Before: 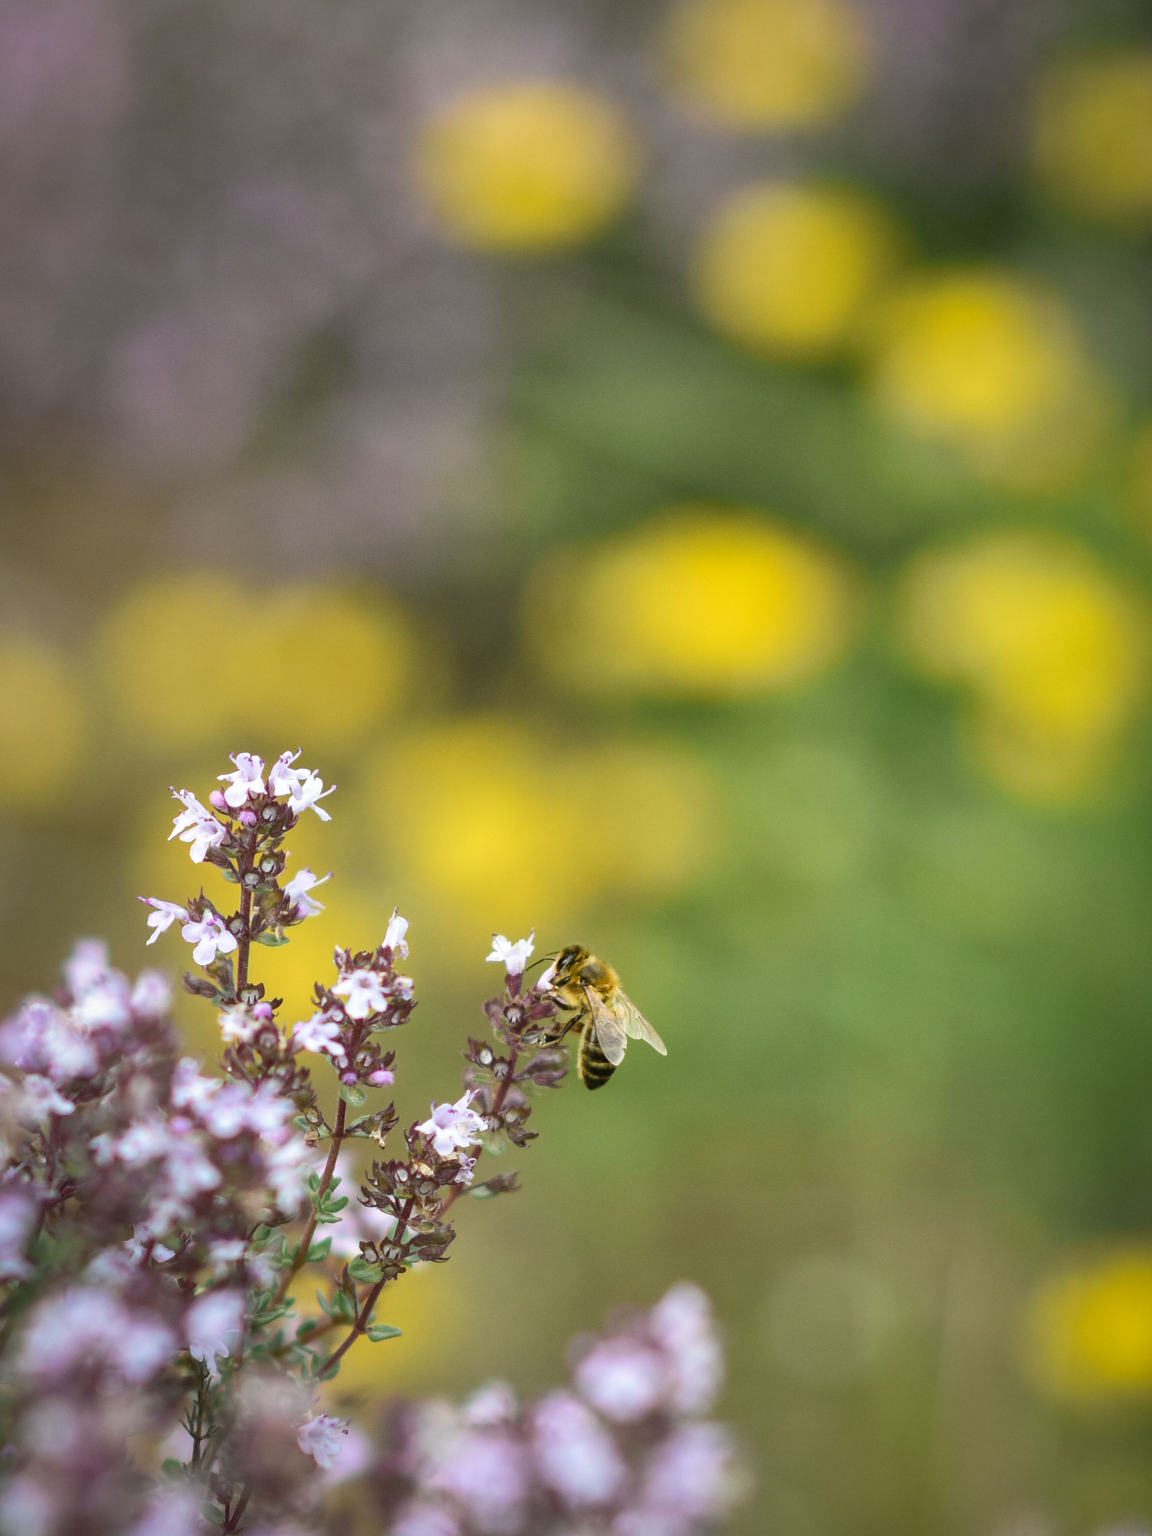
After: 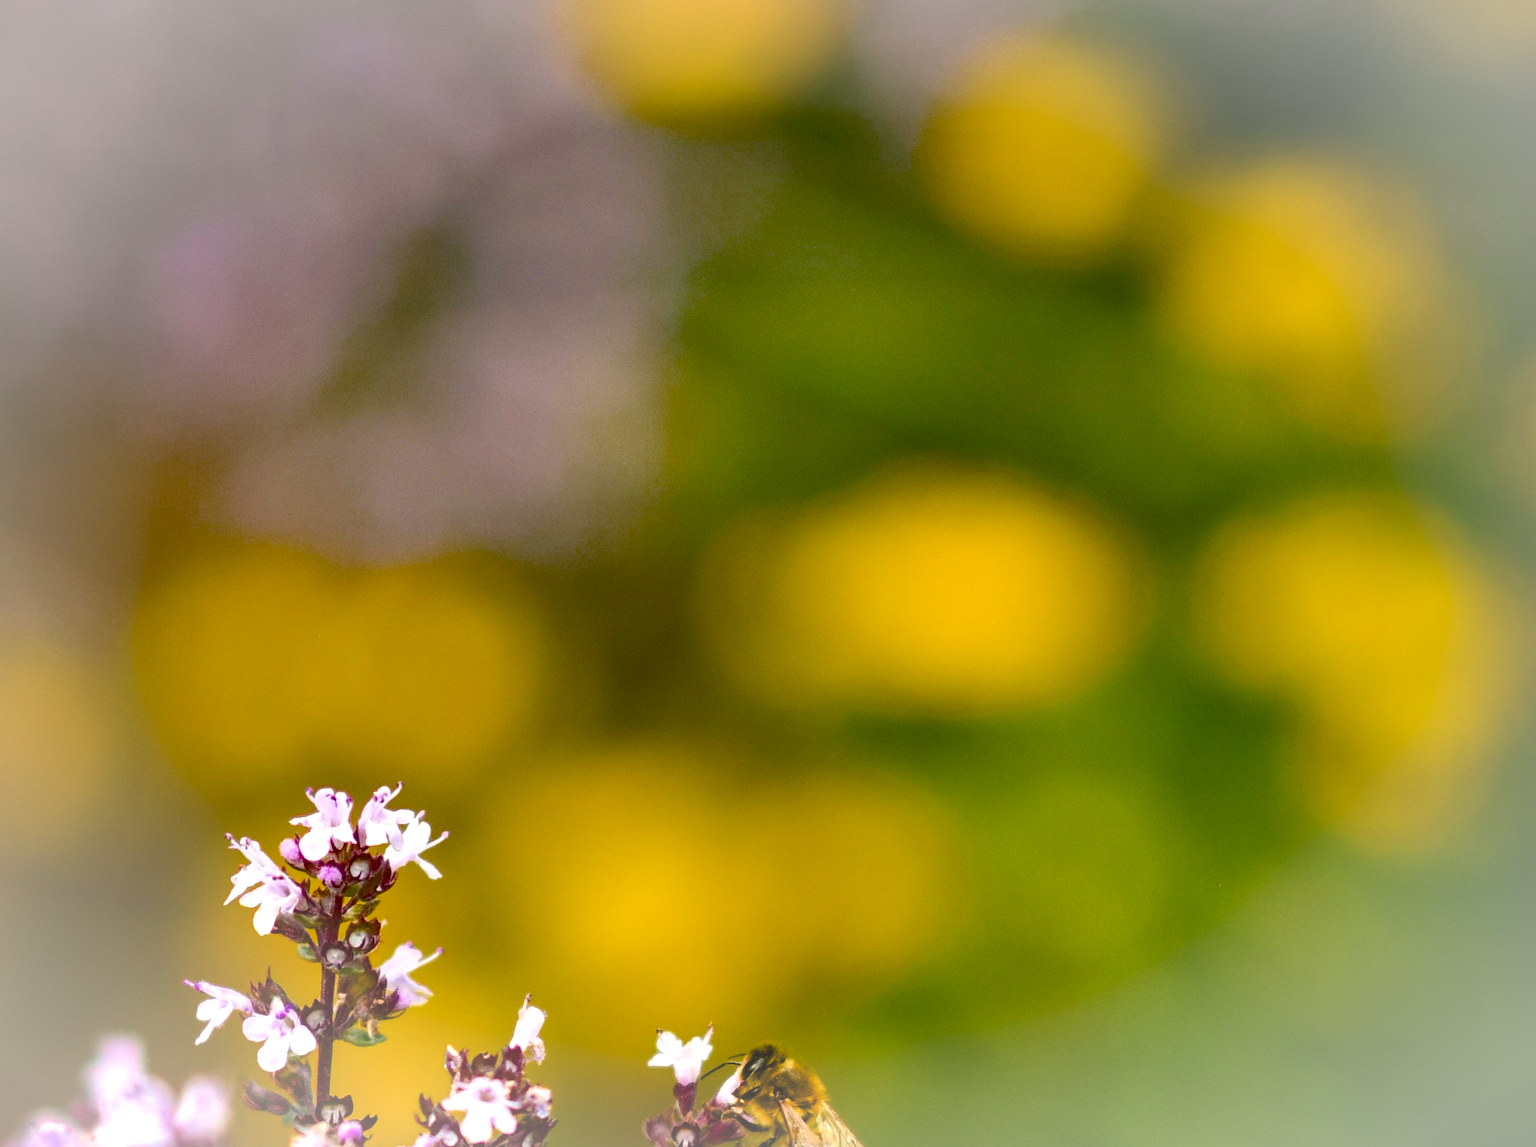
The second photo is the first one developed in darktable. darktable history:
crop and rotate: top 10.538%, bottom 33.414%
color balance rgb: highlights gain › chroma 2.024%, highlights gain › hue 44.39°, perceptual saturation grading › global saturation 45.927%, perceptual saturation grading › highlights -24.865%, perceptual saturation grading › shadows 50.048%, perceptual brilliance grading › global brilliance 10.596%, global vibrance 6.863%, saturation formula JzAzBz (2021)
vignetting: brightness 0.3, saturation -0.002, automatic ratio true
